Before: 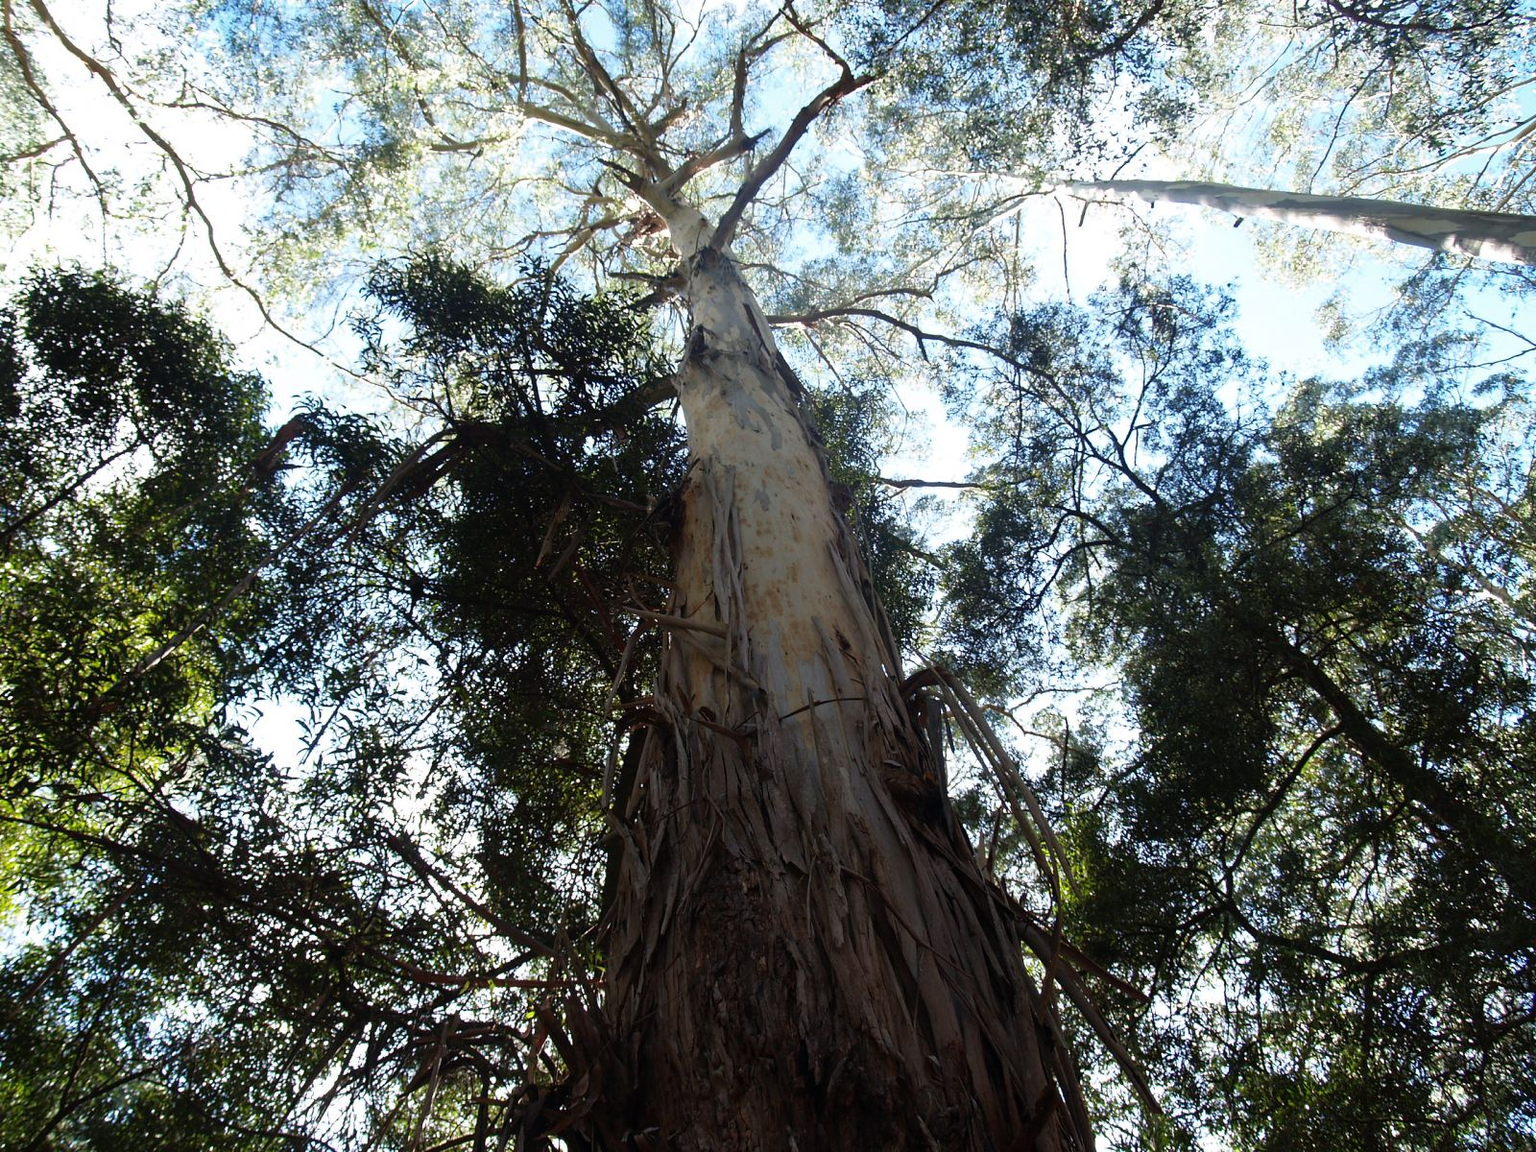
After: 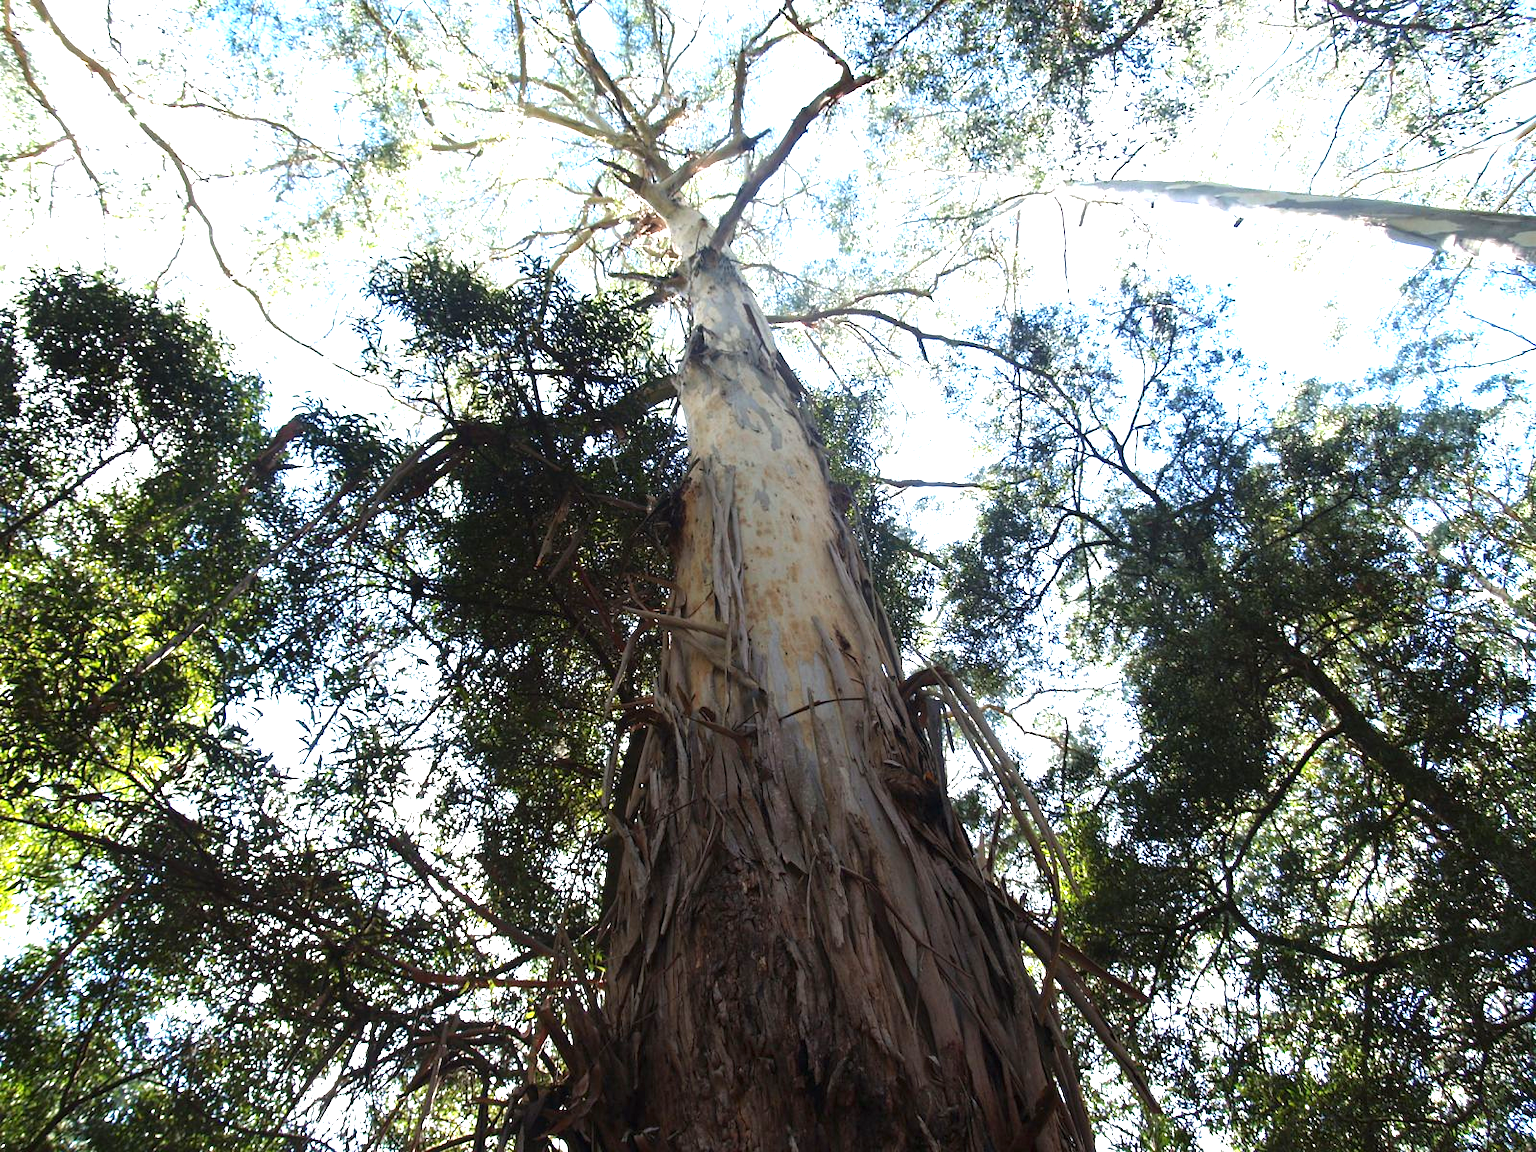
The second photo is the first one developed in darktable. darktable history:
exposure: black level correction 0, exposure 1.182 EV, compensate highlight preservation false
